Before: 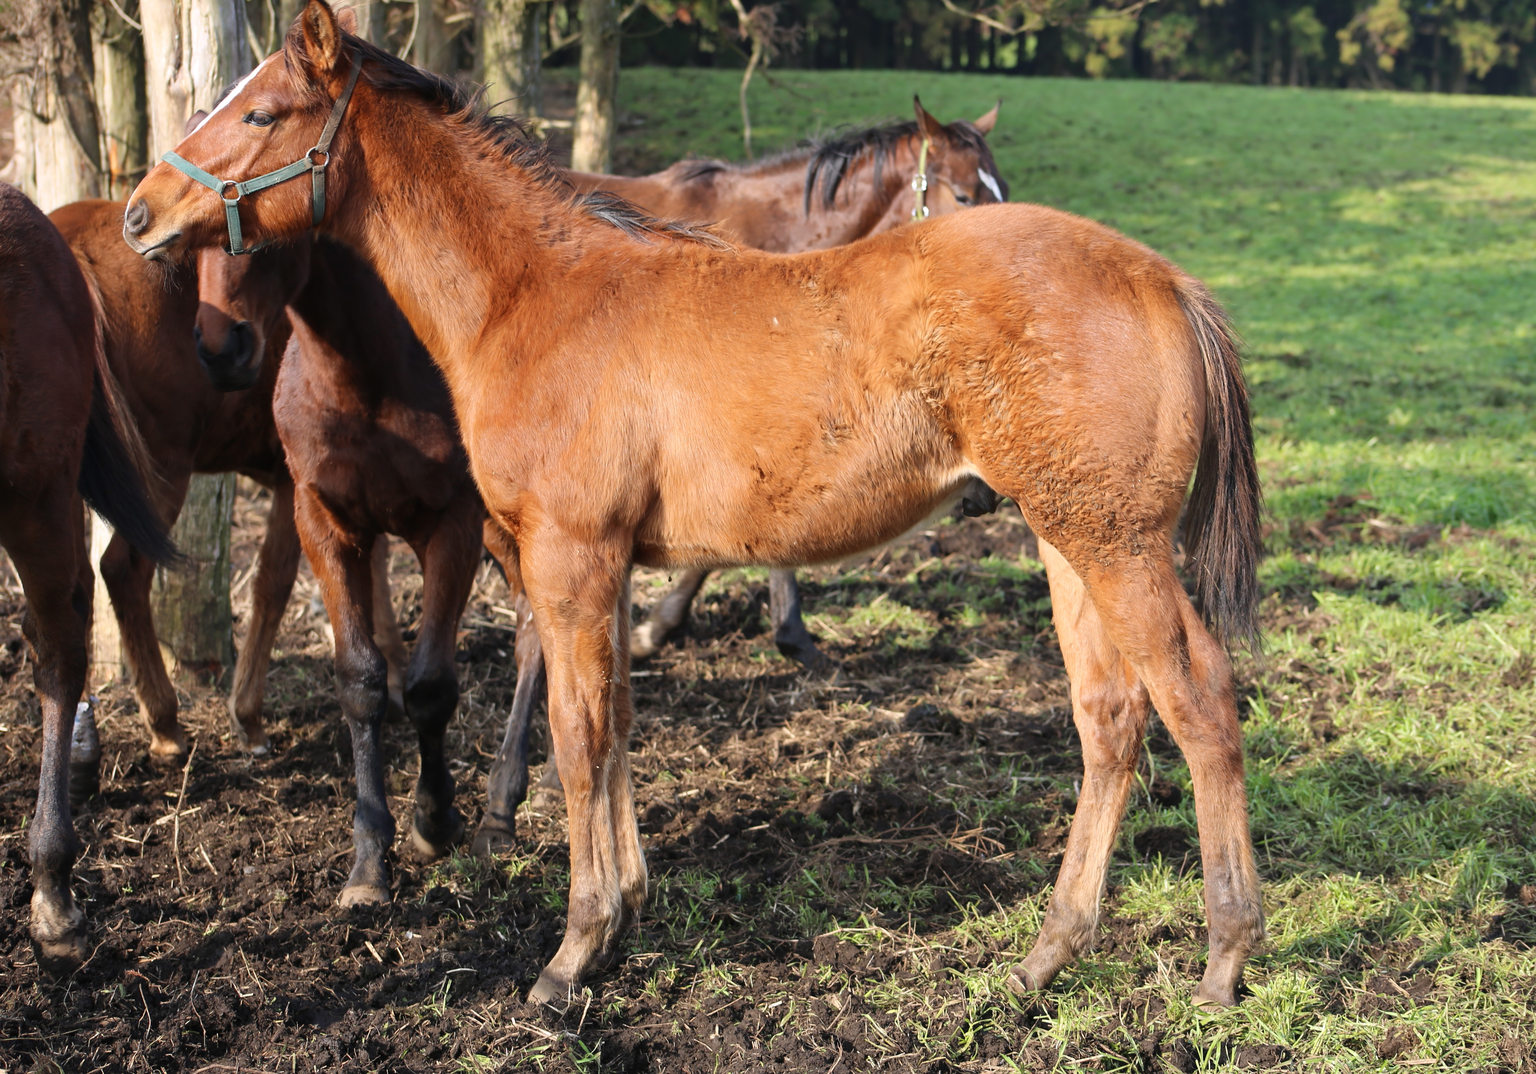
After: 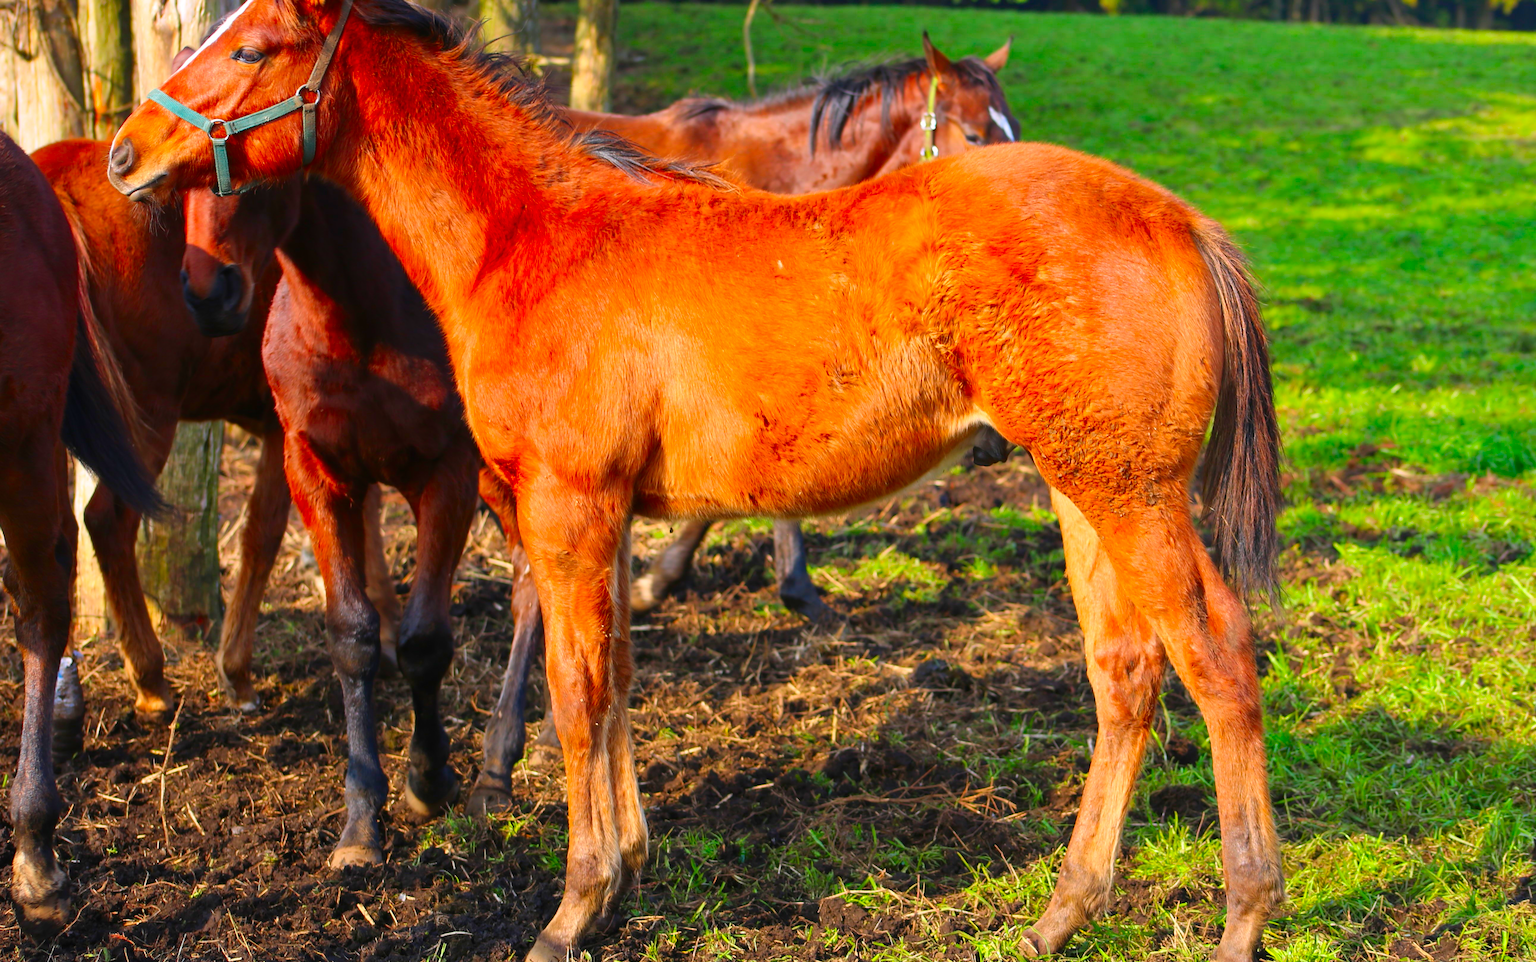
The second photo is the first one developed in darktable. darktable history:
color correction: highlights b* -0.021, saturation 2.19
crop: left 1.255%, top 6.094%, right 1.729%, bottom 6.964%
